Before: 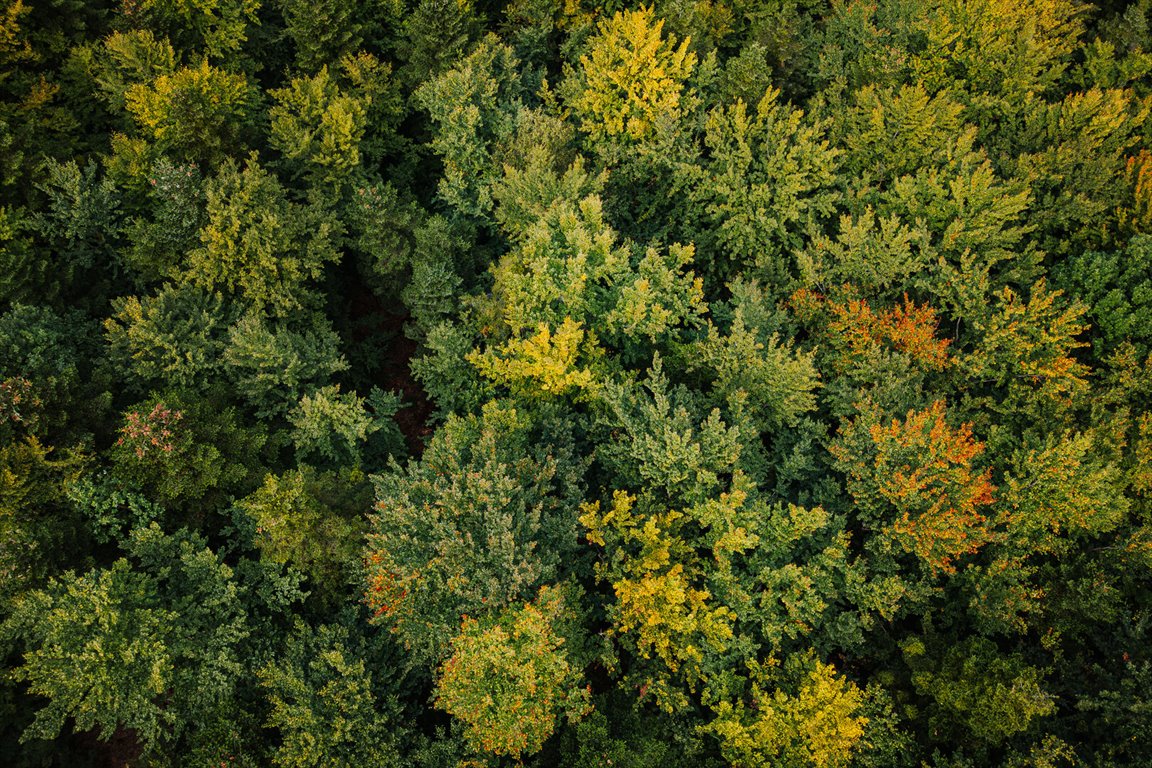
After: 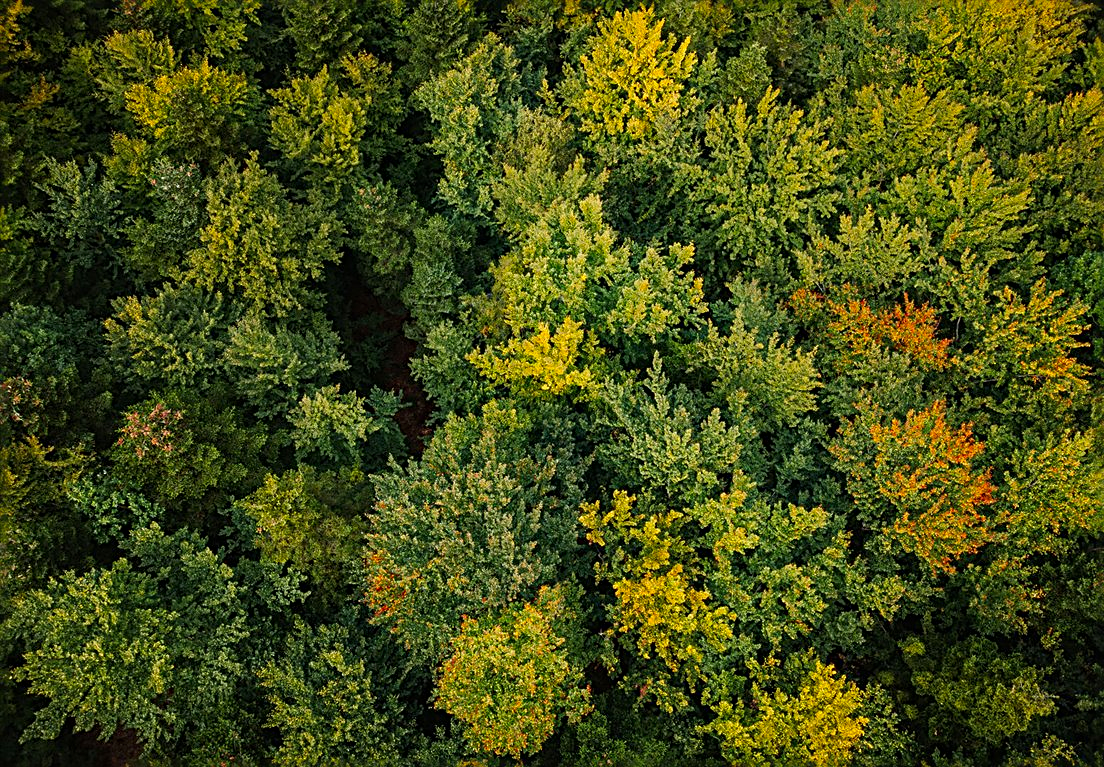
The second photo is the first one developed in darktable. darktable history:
crop: right 4.126%, bottom 0.031%
contrast brightness saturation: saturation 0.18
sharpen: radius 3.119
exposure: exposure -0.01 EV, compensate highlight preservation false
